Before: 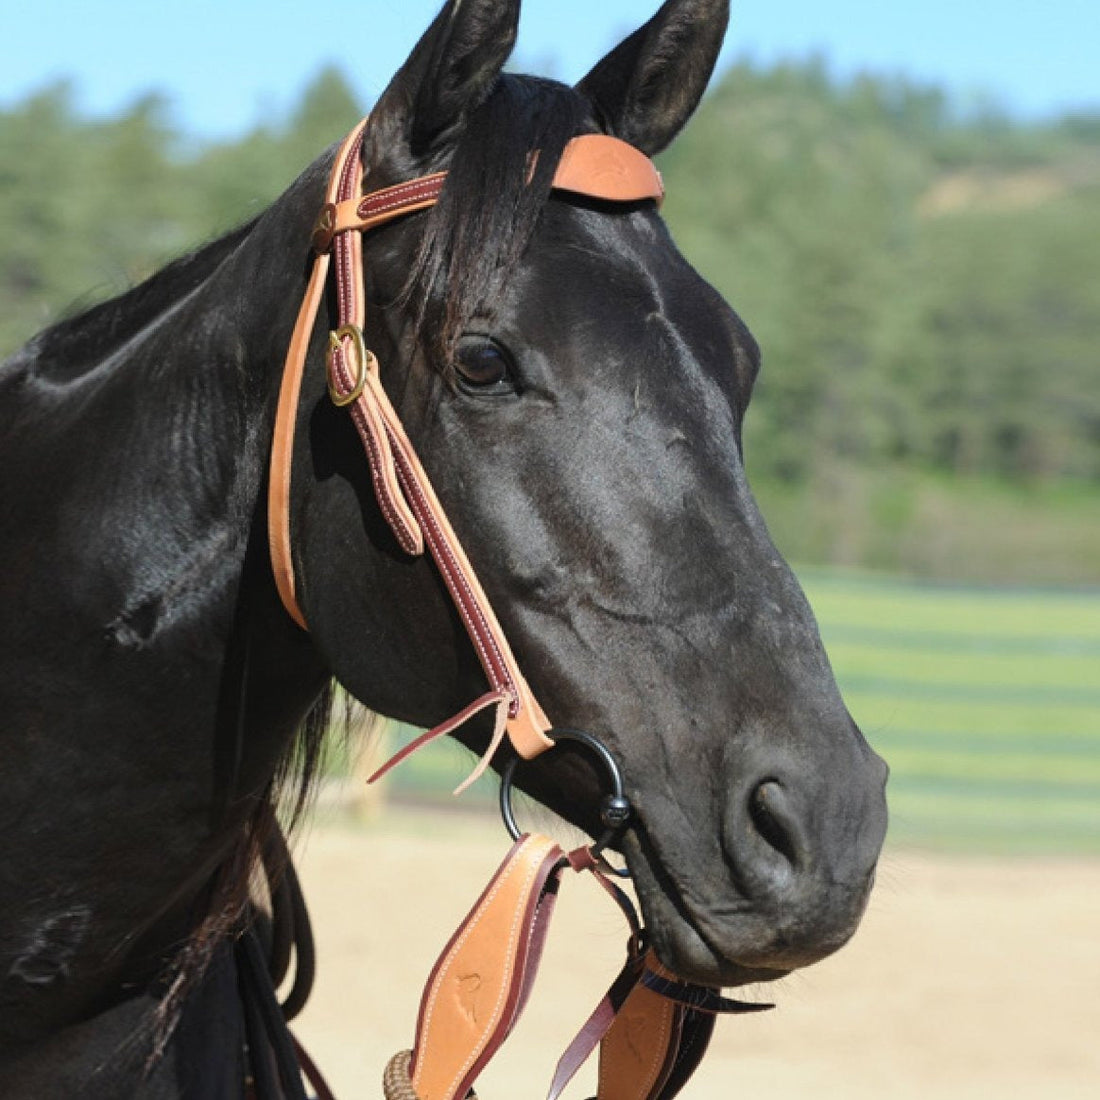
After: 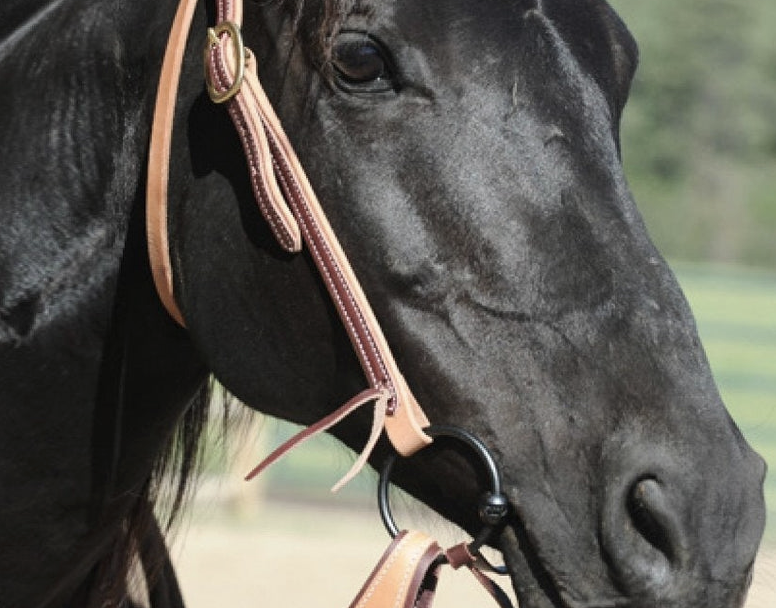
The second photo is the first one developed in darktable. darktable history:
crop: left 11.123%, top 27.61%, right 18.3%, bottom 17.034%
contrast brightness saturation: contrast 0.1, saturation -0.3
local contrast: mode bilateral grid, contrast 15, coarseness 36, detail 105%, midtone range 0.2
